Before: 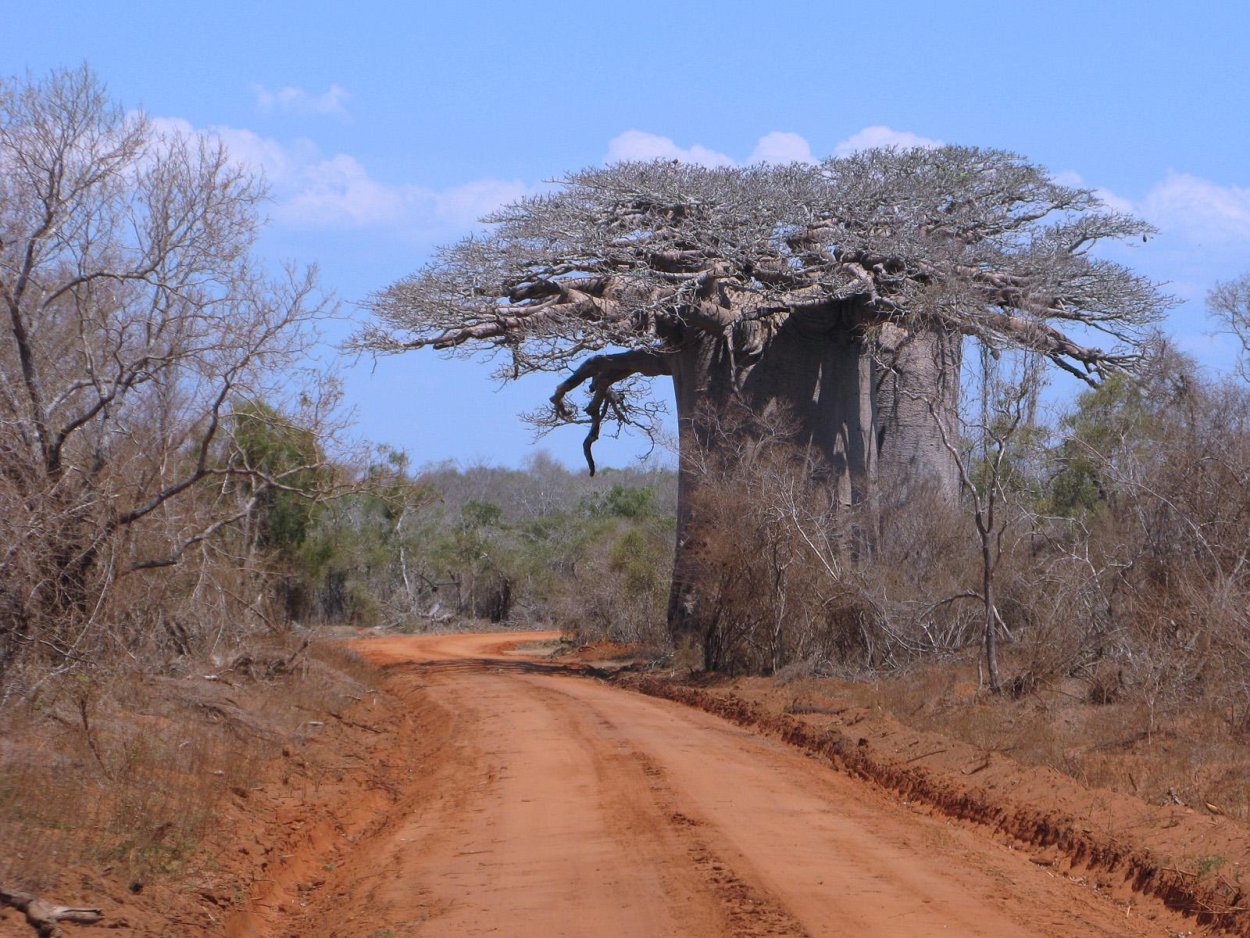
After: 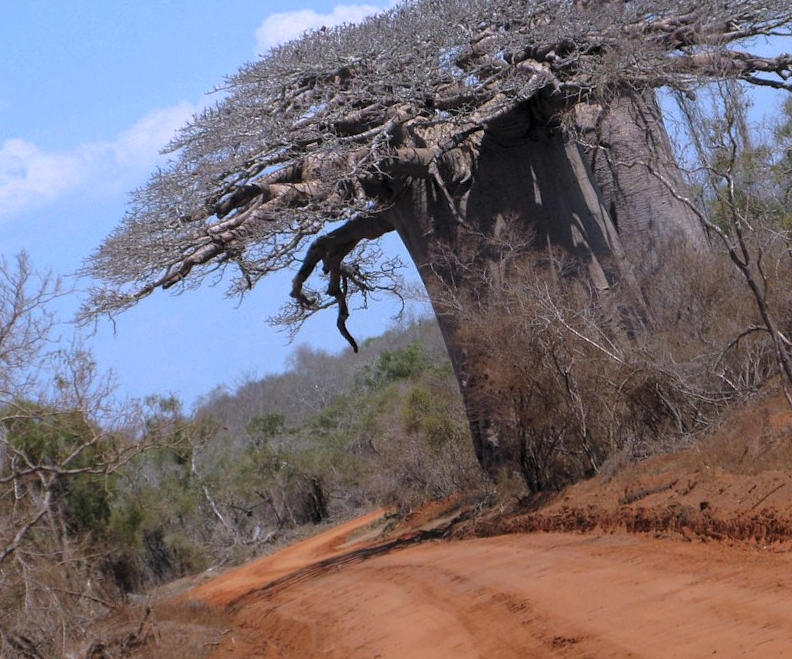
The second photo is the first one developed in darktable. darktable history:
tone equalizer: -8 EV 0 EV, -7 EV 0.001 EV, -6 EV -0.005 EV, -5 EV -0.01 EV, -4 EV -0.052 EV, -3 EV -0.196 EV, -2 EV -0.271 EV, -1 EV 0.09 EV, +0 EV 0.32 EV, edges refinement/feathering 500, mask exposure compensation -1.57 EV, preserve details no
crop and rotate: angle 20.71°, left 6.757%, right 4.054%, bottom 1.124%
levels: levels [0.062, 0.494, 0.925]
